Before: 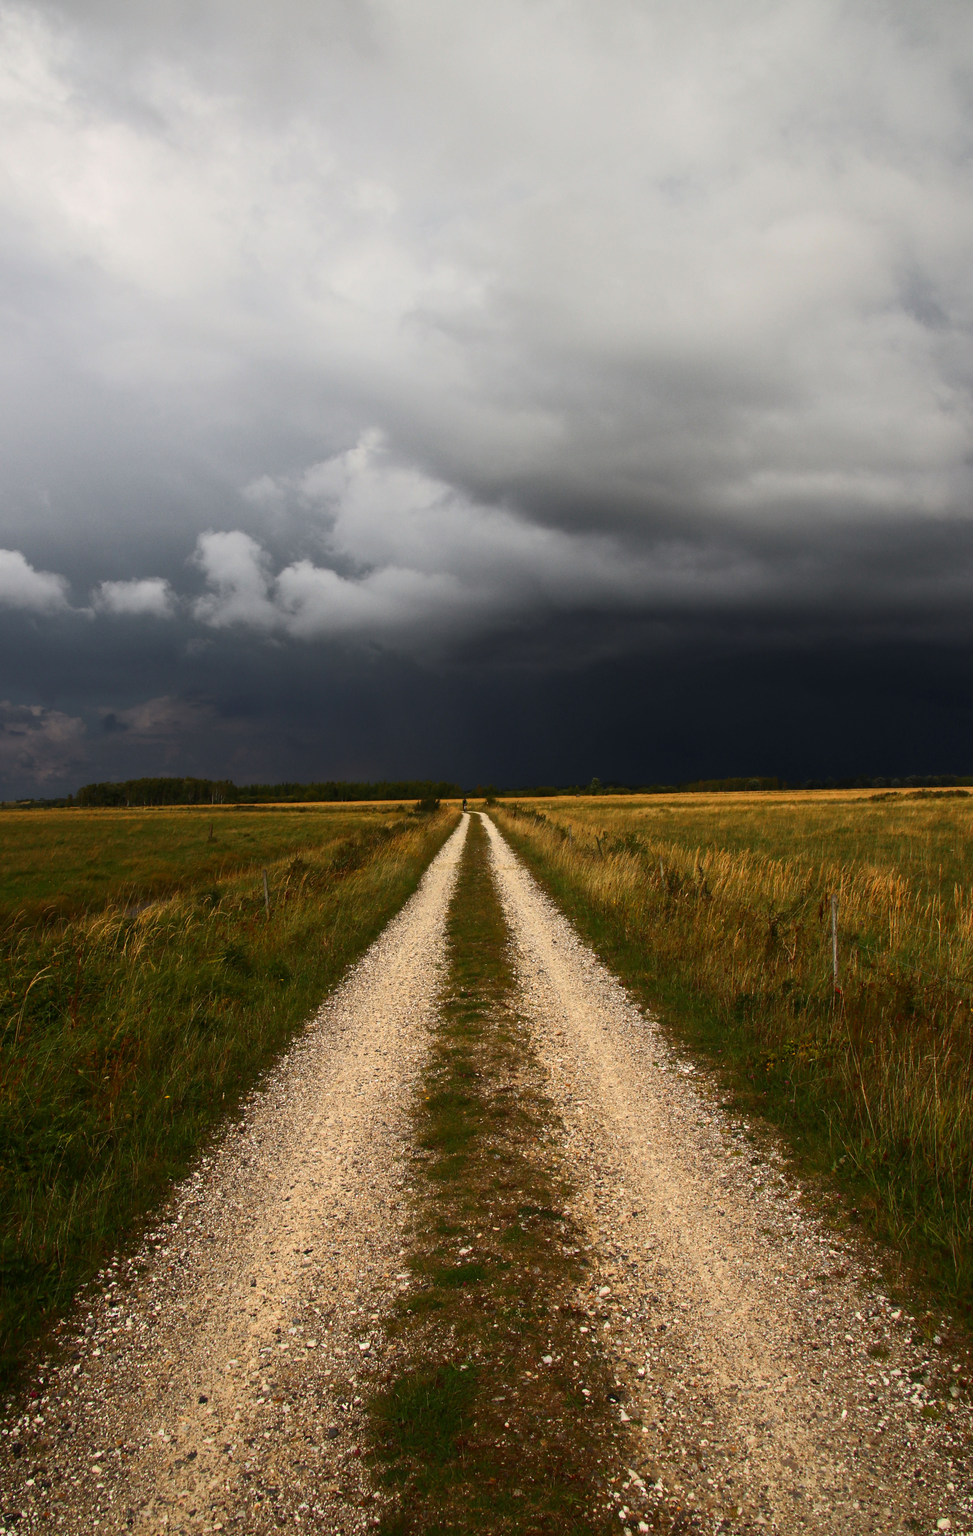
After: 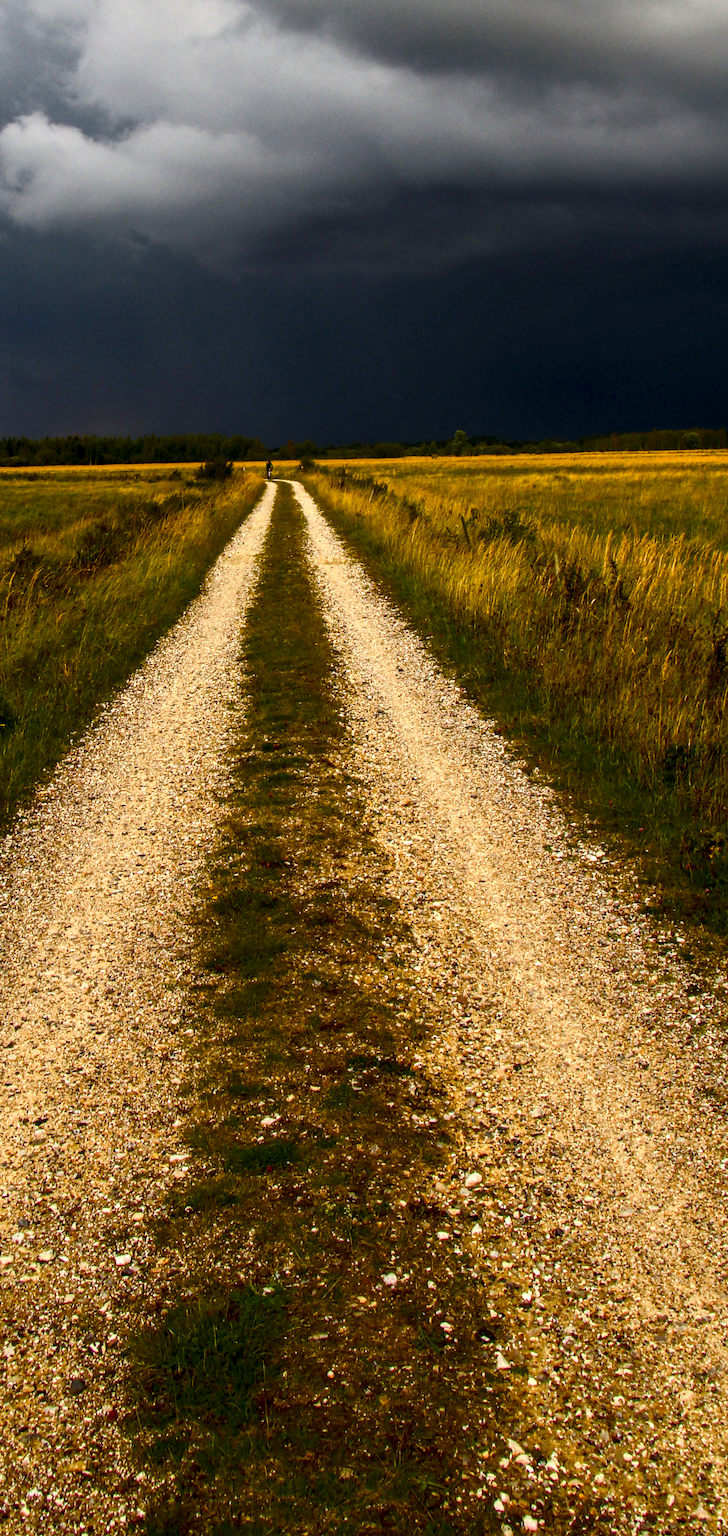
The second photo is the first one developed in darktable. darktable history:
contrast brightness saturation: saturation -0.047
sharpen: radius 2.901, amount 0.86, threshold 47.38
crop and rotate: left 28.824%, top 31.45%, right 19.825%
color balance rgb: linear chroma grading › global chroma 0.811%, perceptual saturation grading › global saturation 39.32%, perceptual saturation grading › highlights -25.633%, perceptual saturation grading › mid-tones 35.25%, perceptual saturation grading › shadows 35.438%, global vibrance 25.364%
local contrast: detail 154%
